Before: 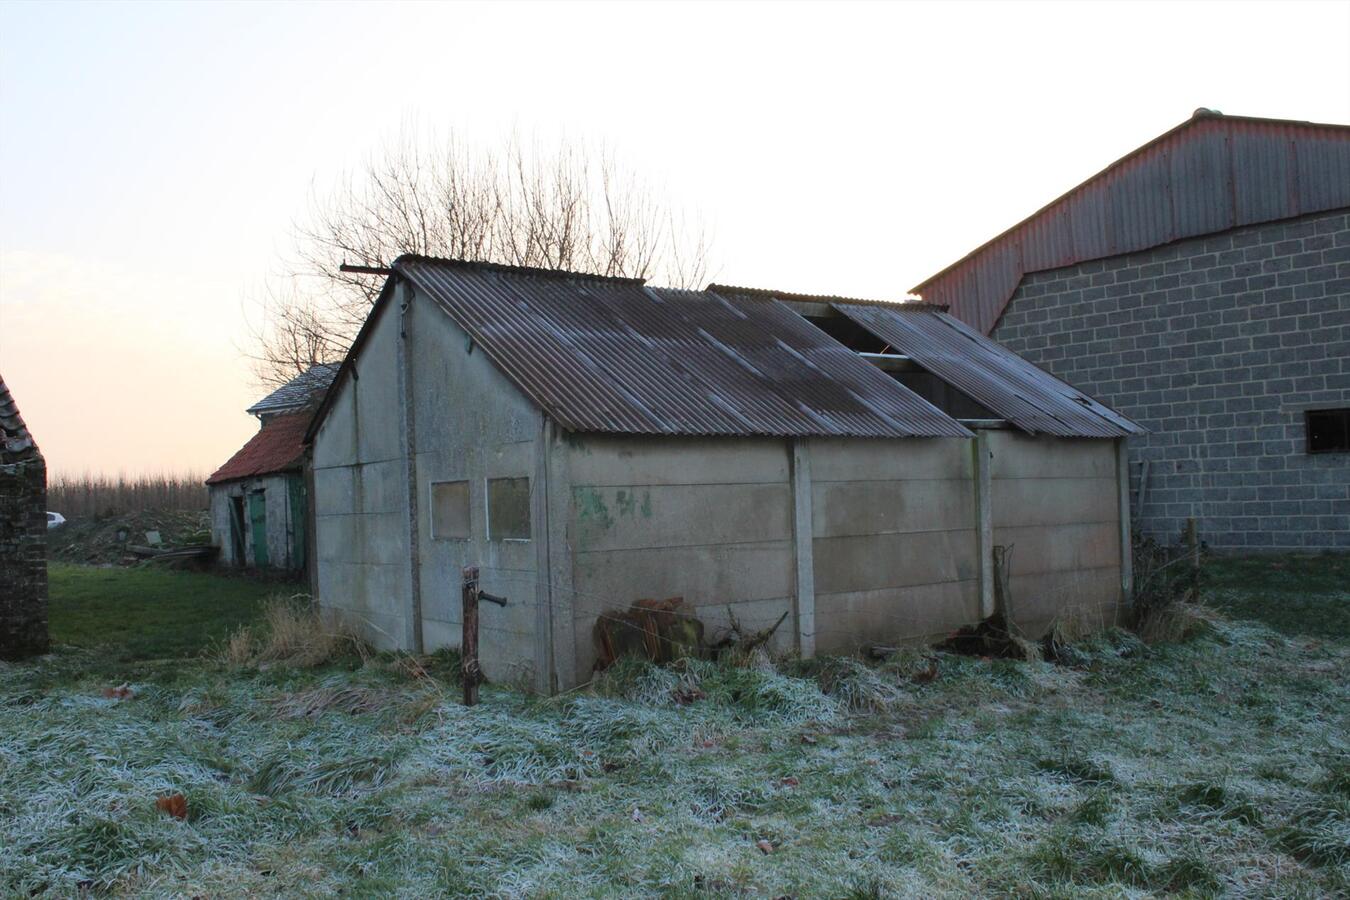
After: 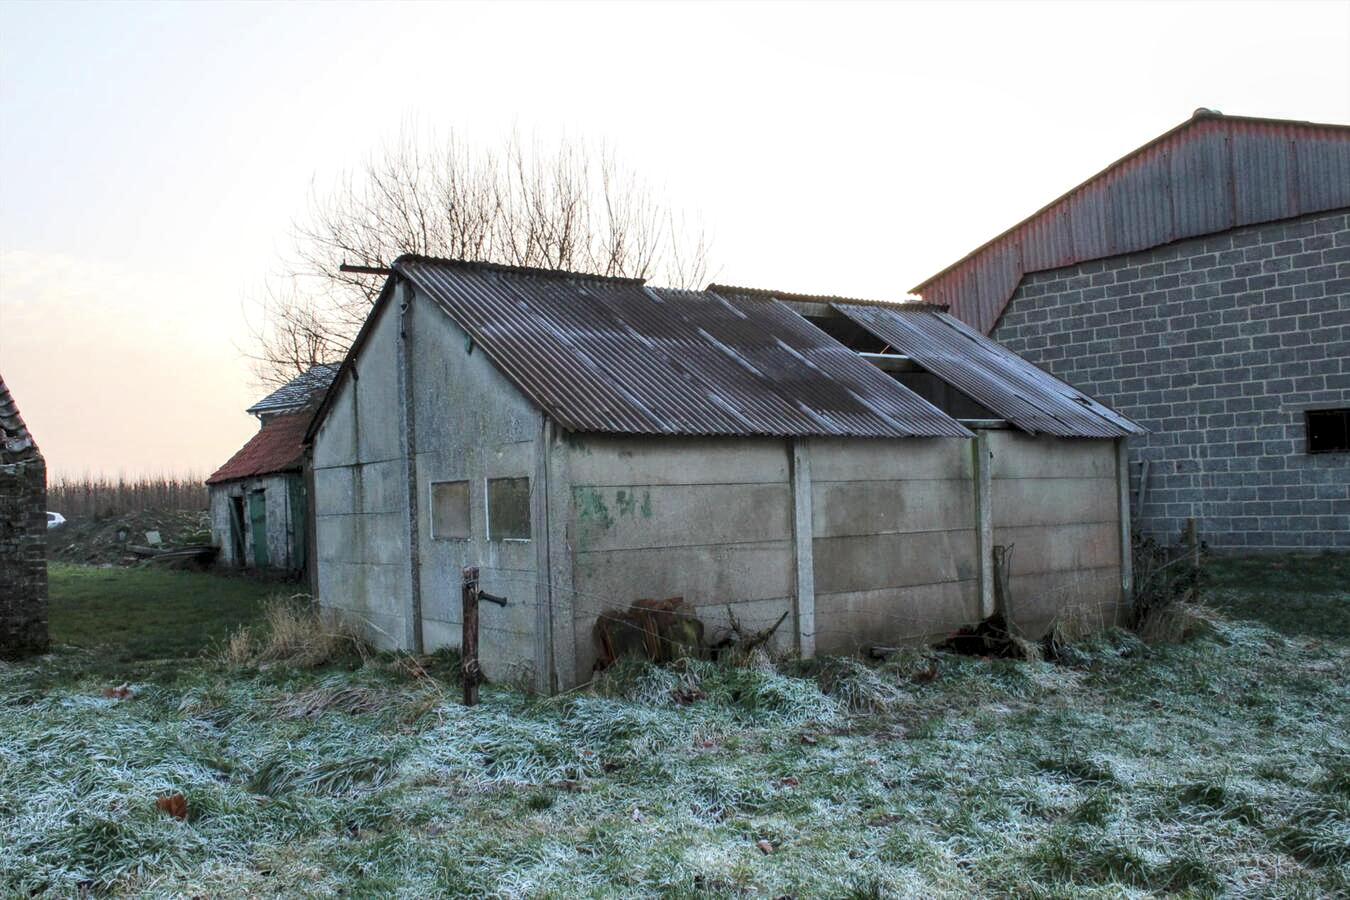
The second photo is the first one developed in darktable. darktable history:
exposure: exposure -0.041 EV, compensate highlight preservation false
tone curve: curves: ch0 [(0, 0) (0.003, 0.026) (0.011, 0.03) (0.025, 0.047) (0.044, 0.082) (0.069, 0.119) (0.1, 0.157) (0.136, 0.19) (0.177, 0.231) (0.224, 0.27) (0.277, 0.318) (0.335, 0.383) (0.399, 0.456) (0.468, 0.532) (0.543, 0.618) (0.623, 0.71) (0.709, 0.786) (0.801, 0.851) (0.898, 0.908) (1, 1)], preserve colors none
local contrast: detail 154%
